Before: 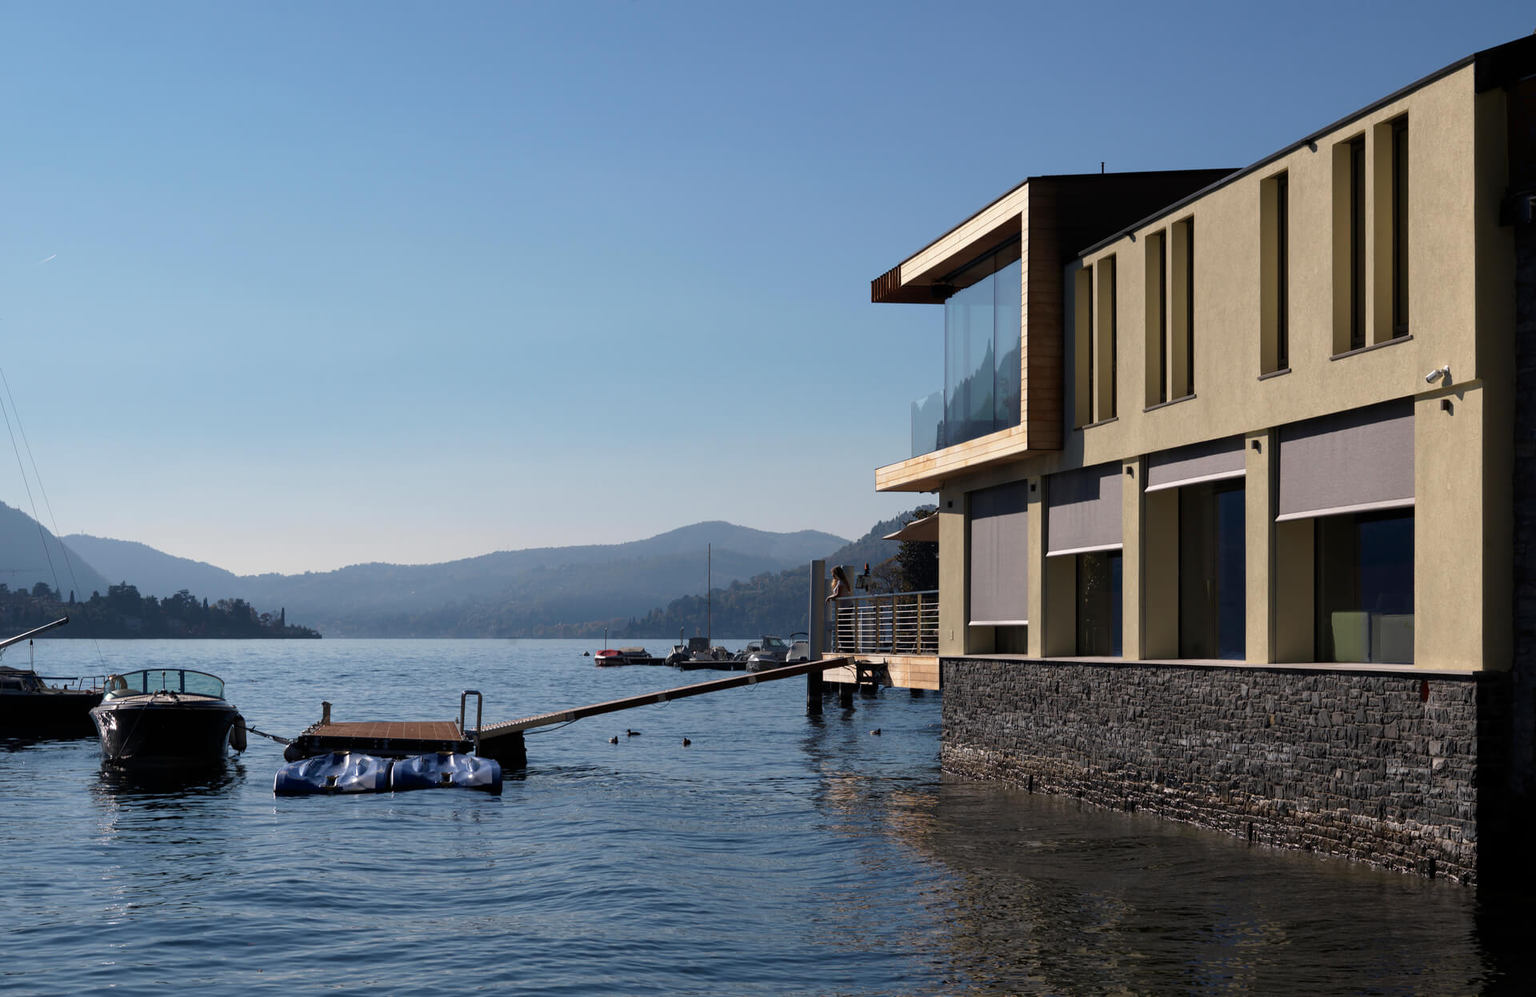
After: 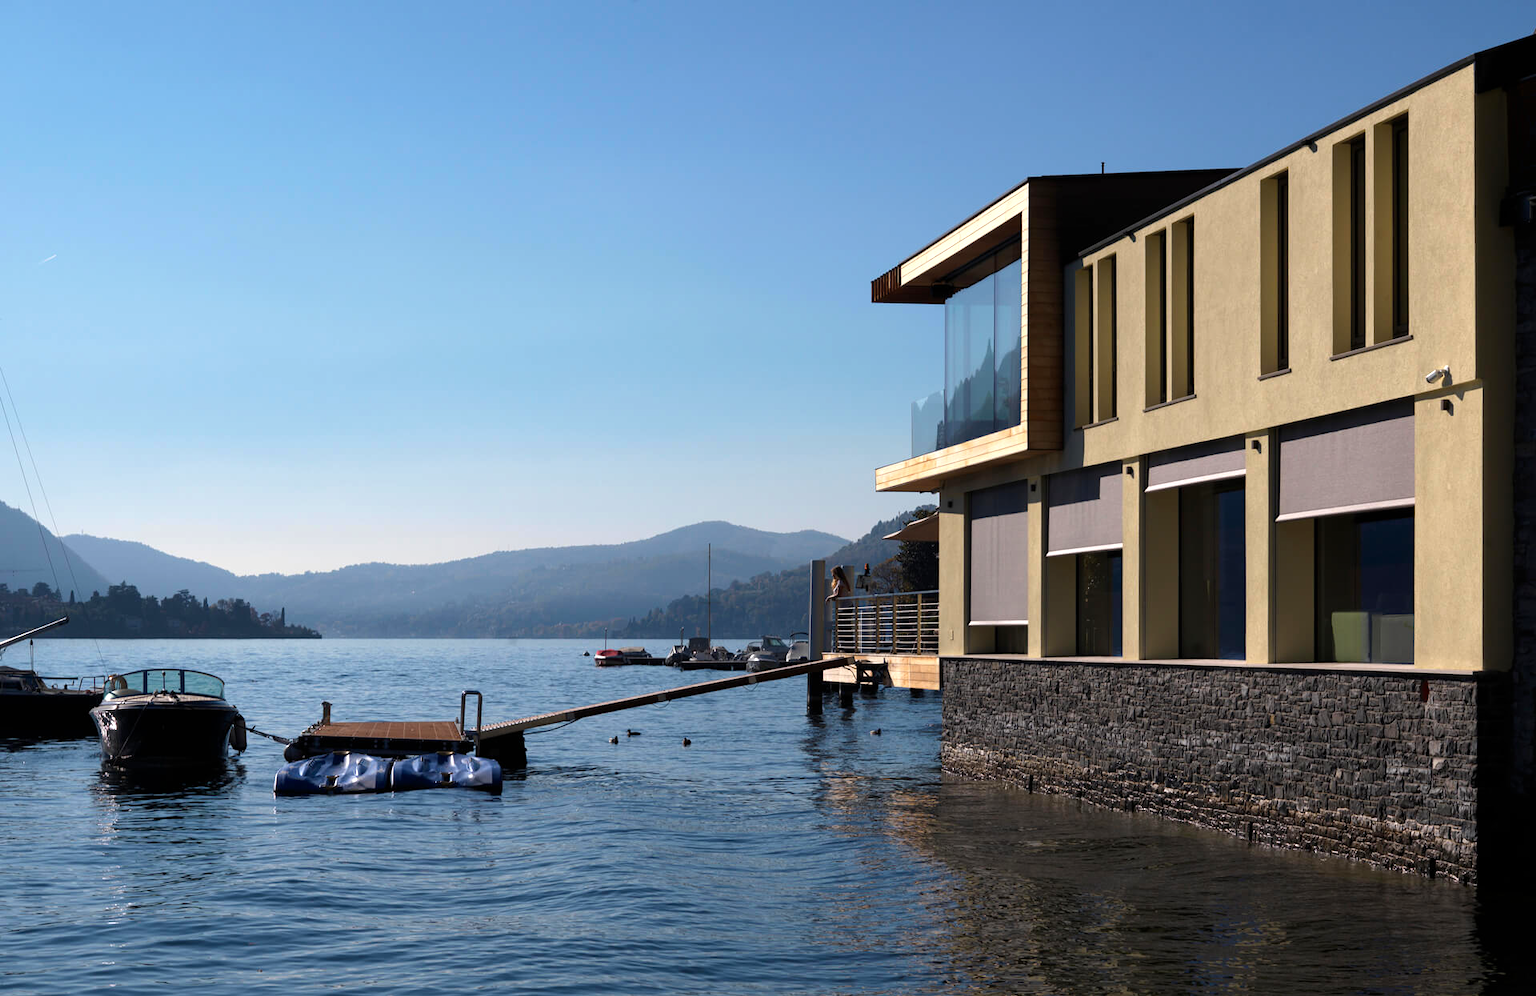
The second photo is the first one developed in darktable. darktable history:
tone equalizer: -8 EV -0.566 EV
color balance rgb: linear chroma grading › shadows -2.864%, linear chroma grading › highlights -3.281%, perceptual saturation grading › global saturation 0.388%, perceptual brilliance grading › highlights 10.368%, perceptual brilliance grading › mid-tones 5.124%, global vibrance 31.234%
